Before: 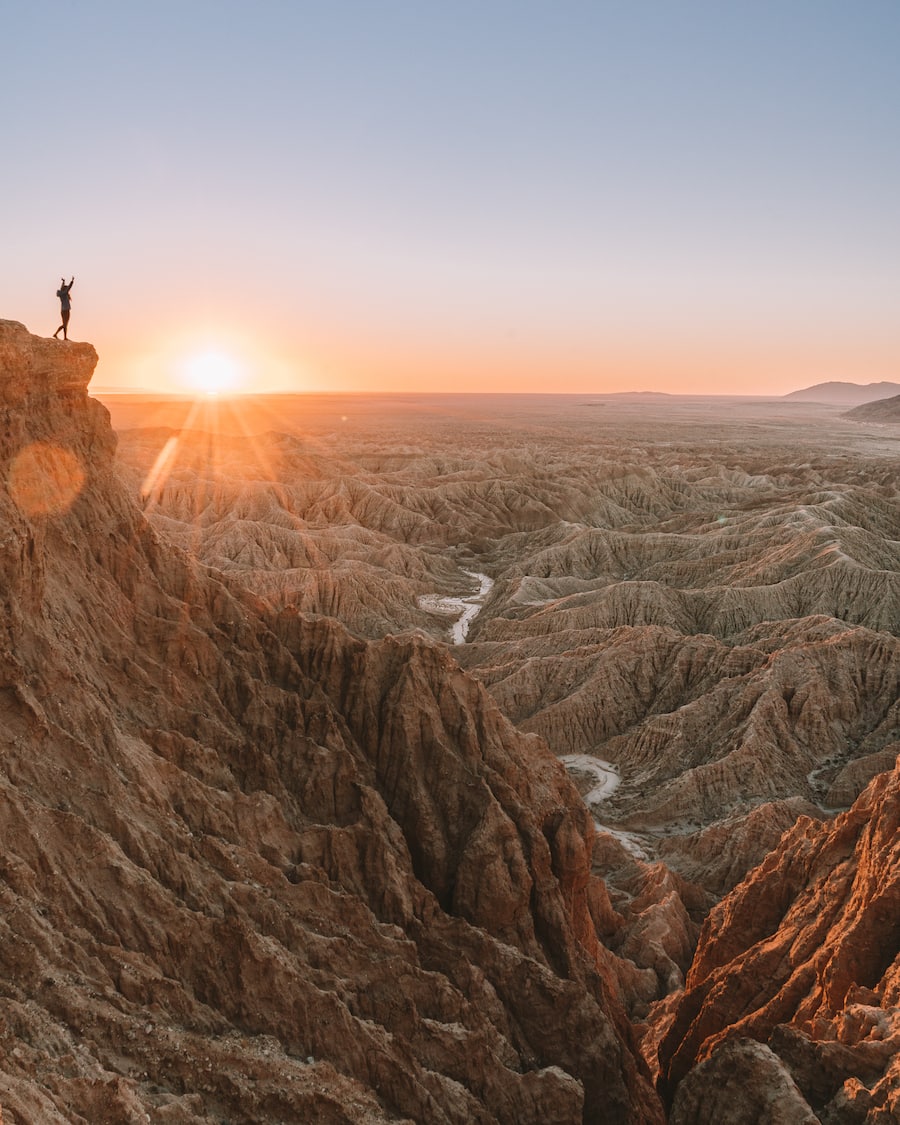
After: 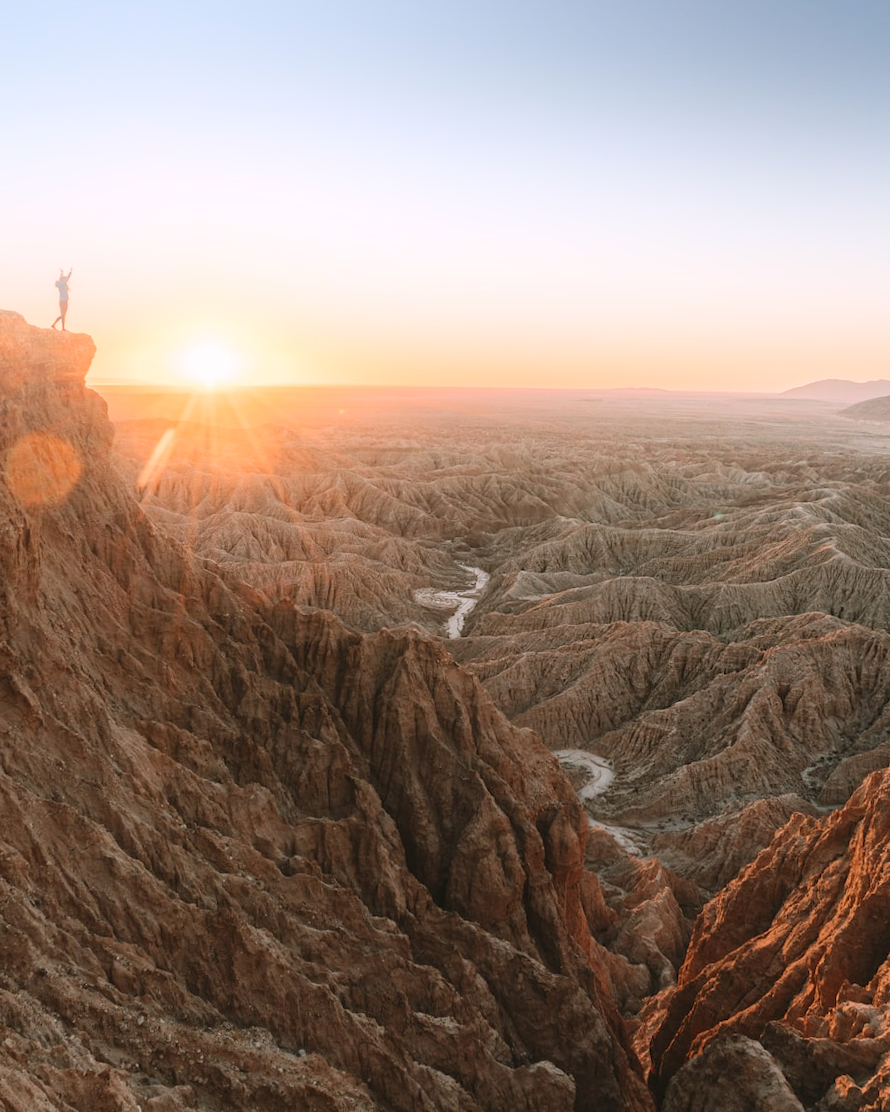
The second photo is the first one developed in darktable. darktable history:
crop and rotate: angle -0.5°
bloom: threshold 82.5%, strength 16.25%
